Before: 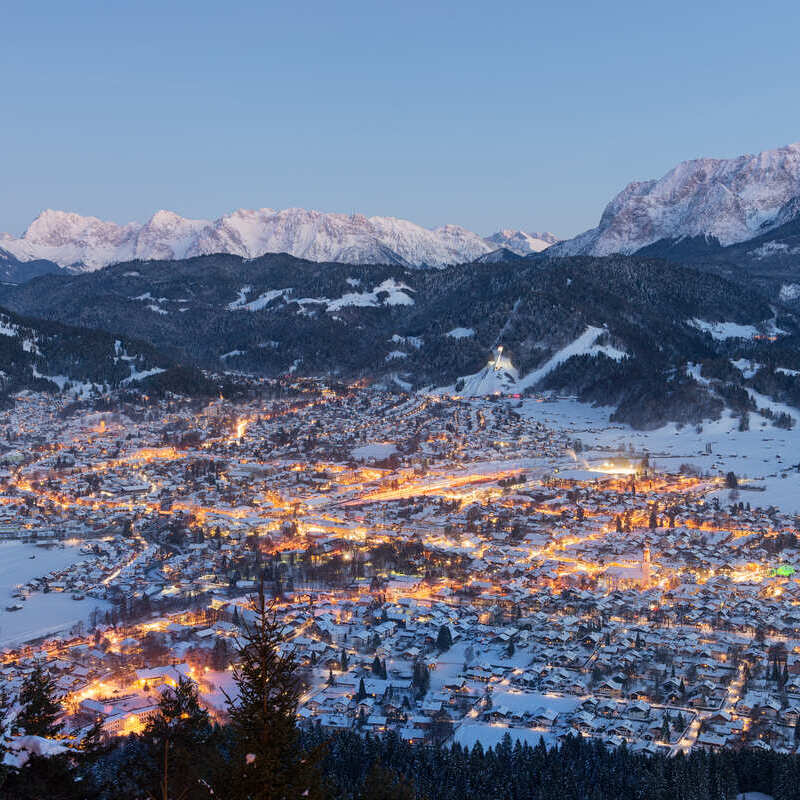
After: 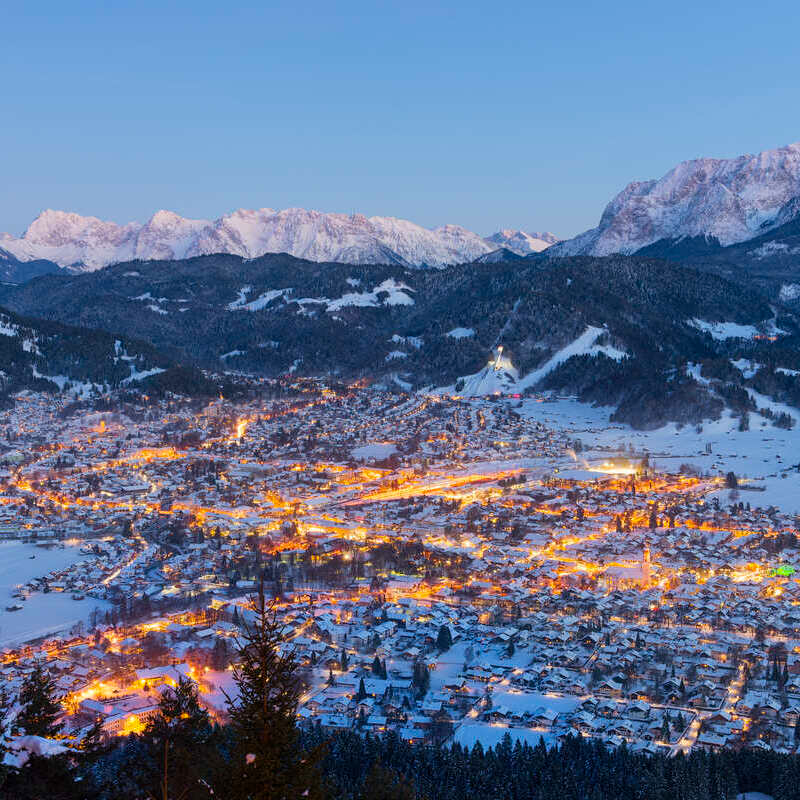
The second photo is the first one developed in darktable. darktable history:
color balance rgb: perceptual saturation grading › global saturation 25.878%, global vibrance 20%
